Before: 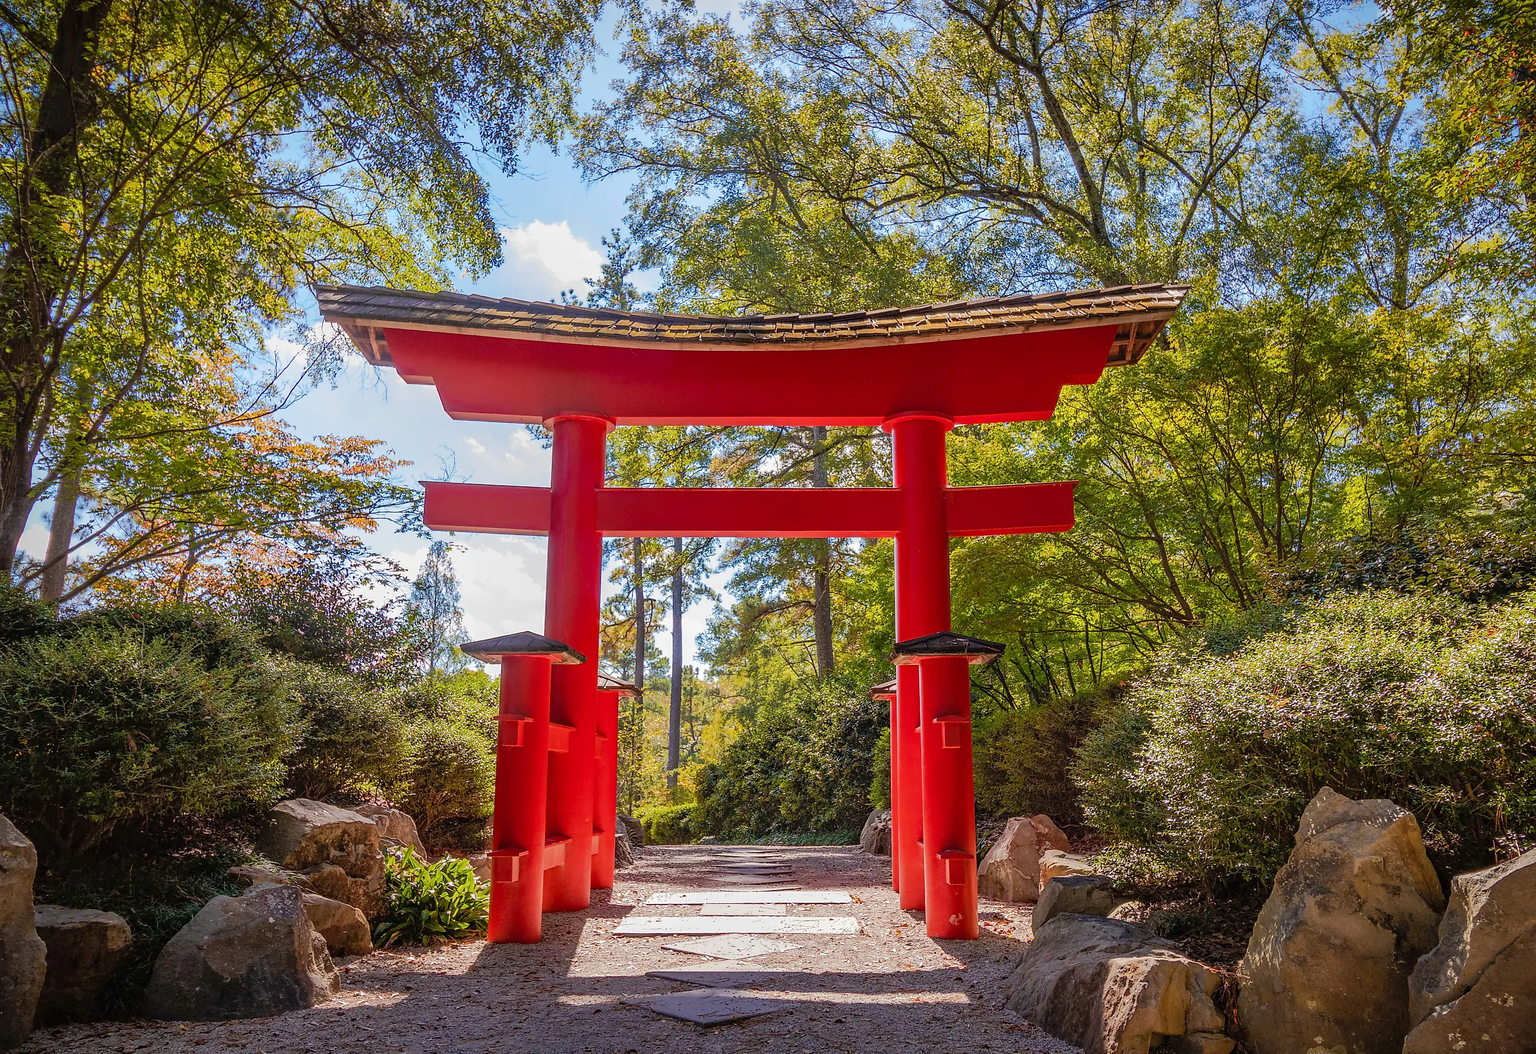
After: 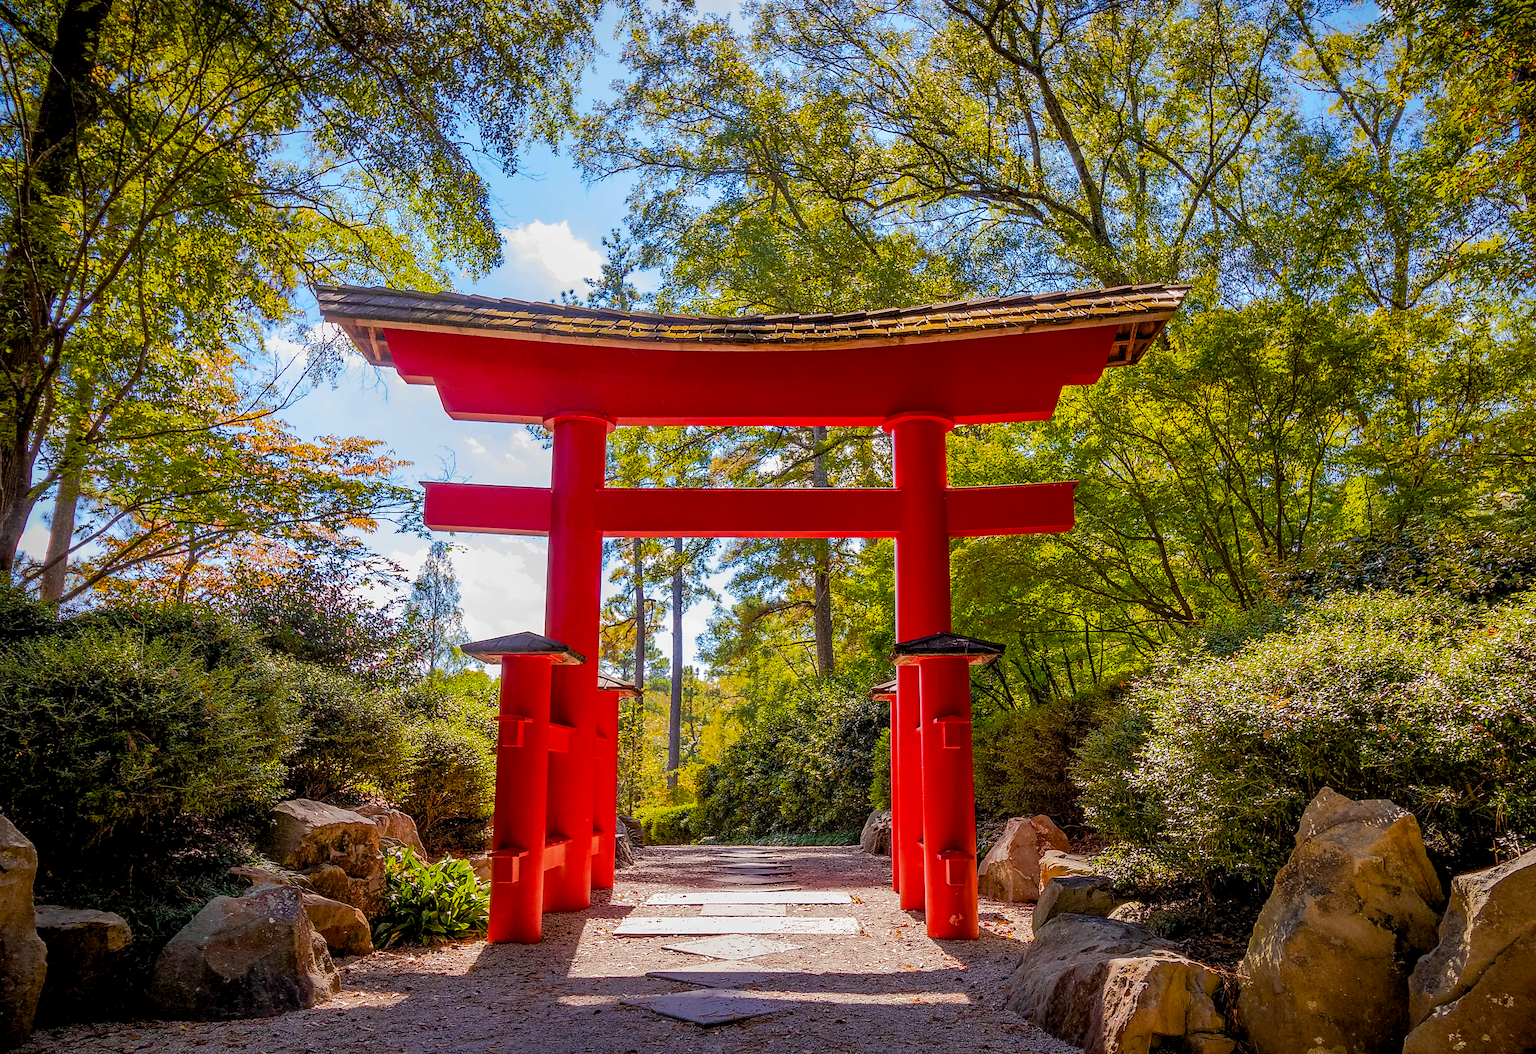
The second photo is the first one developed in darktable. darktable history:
color balance rgb: global offset › luminance -0.862%, perceptual saturation grading › global saturation 30.965%
